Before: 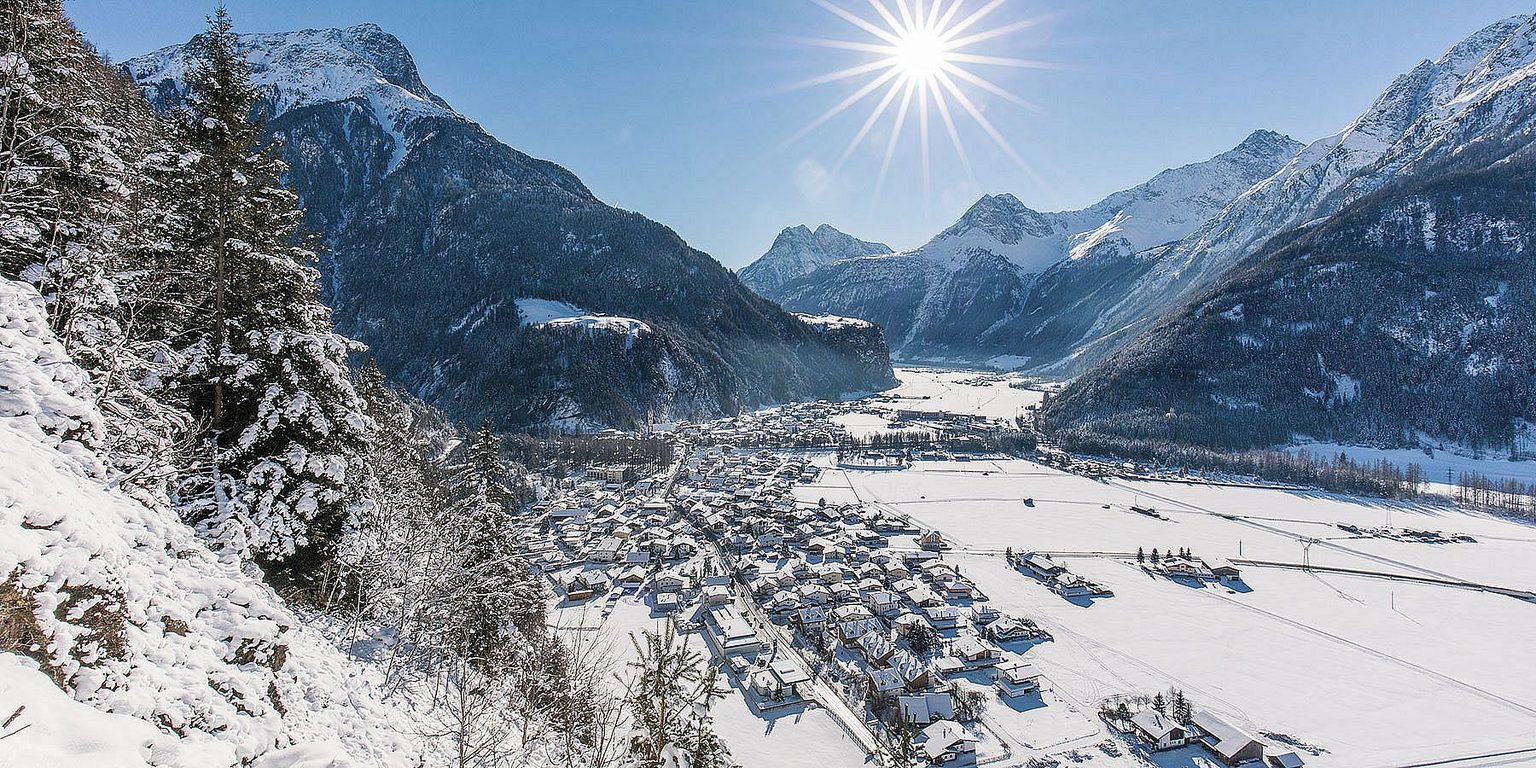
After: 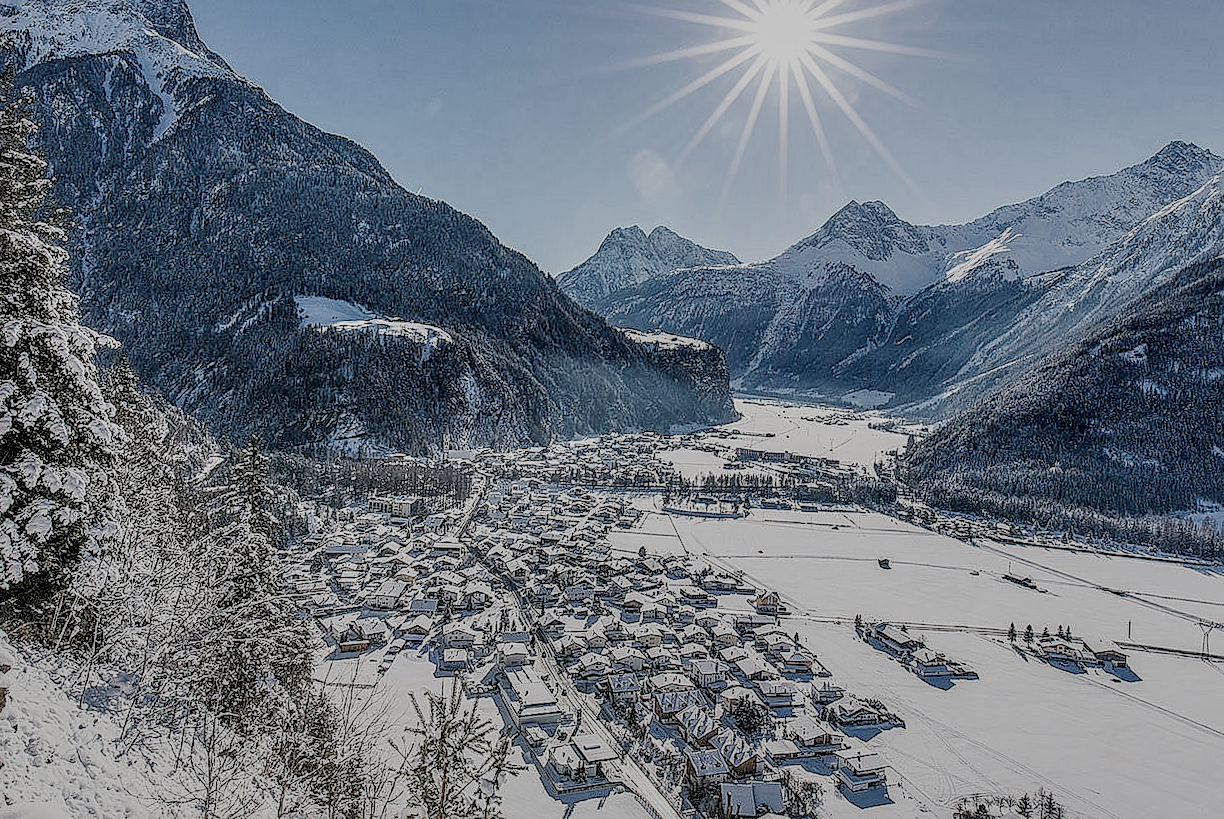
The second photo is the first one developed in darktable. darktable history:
filmic rgb: black relative exposure -8.02 EV, white relative exposure 8.05 EV, target black luminance 0%, hardness 2.5, latitude 76.19%, contrast 0.57, shadows ↔ highlights balance 0.012%
crop and rotate: angle -2.84°, left 14.259%, top 0.014%, right 11.07%, bottom 0.017%
sharpen: on, module defaults
local contrast: highlights 21%, detail 198%
